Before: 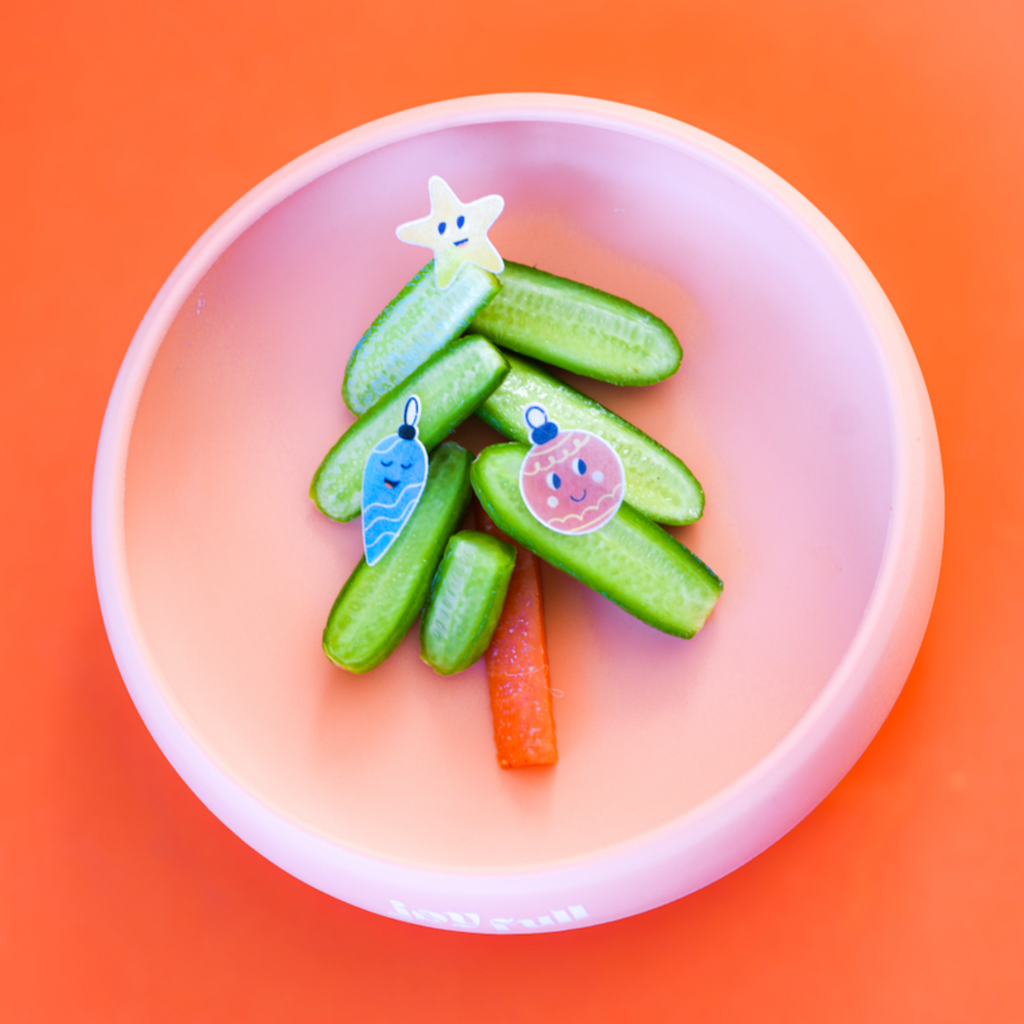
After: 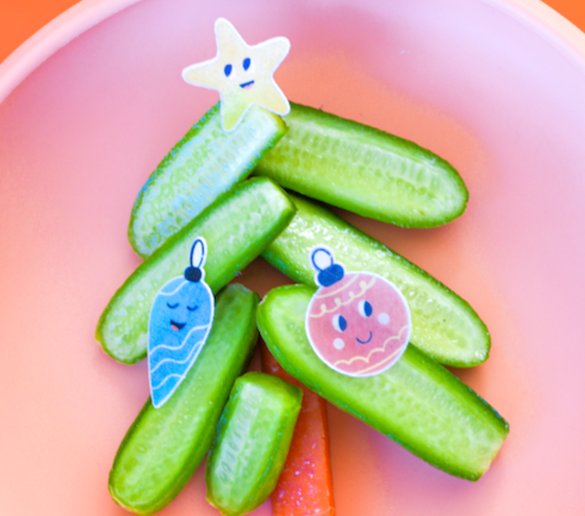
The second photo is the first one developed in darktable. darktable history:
crop: left 20.932%, top 15.471%, right 21.848%, bottom 34.081%
tone equalizer: -7 EV 0.15 EV, -6 EV 0.6 EV, -5 EV 1.15 EV, -4 EV 1.33 EV, -3 EV 1.15 EV, -2 EV 0.6 EV, -1 EV 0.15 EV, mask exposure compensation -0.5 EV
